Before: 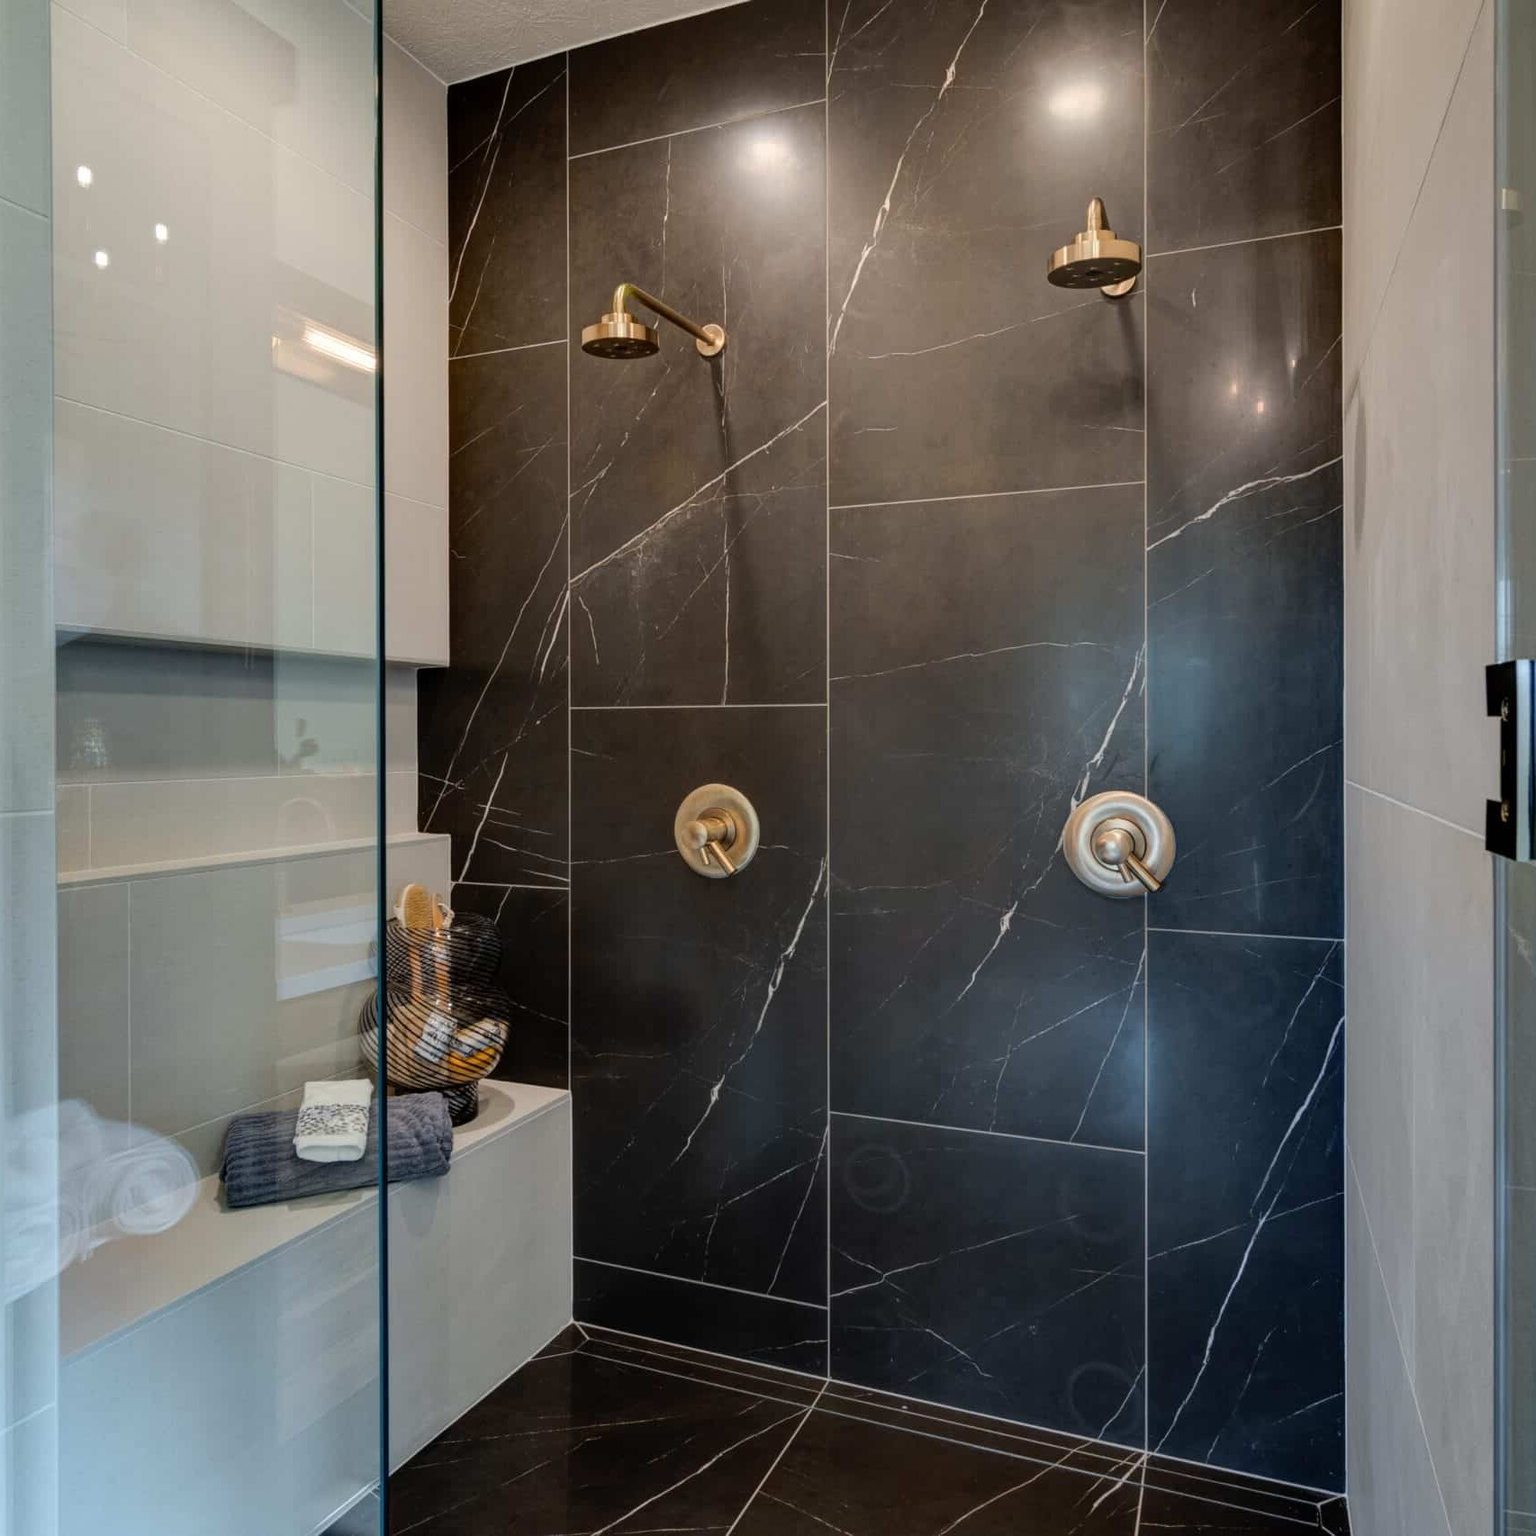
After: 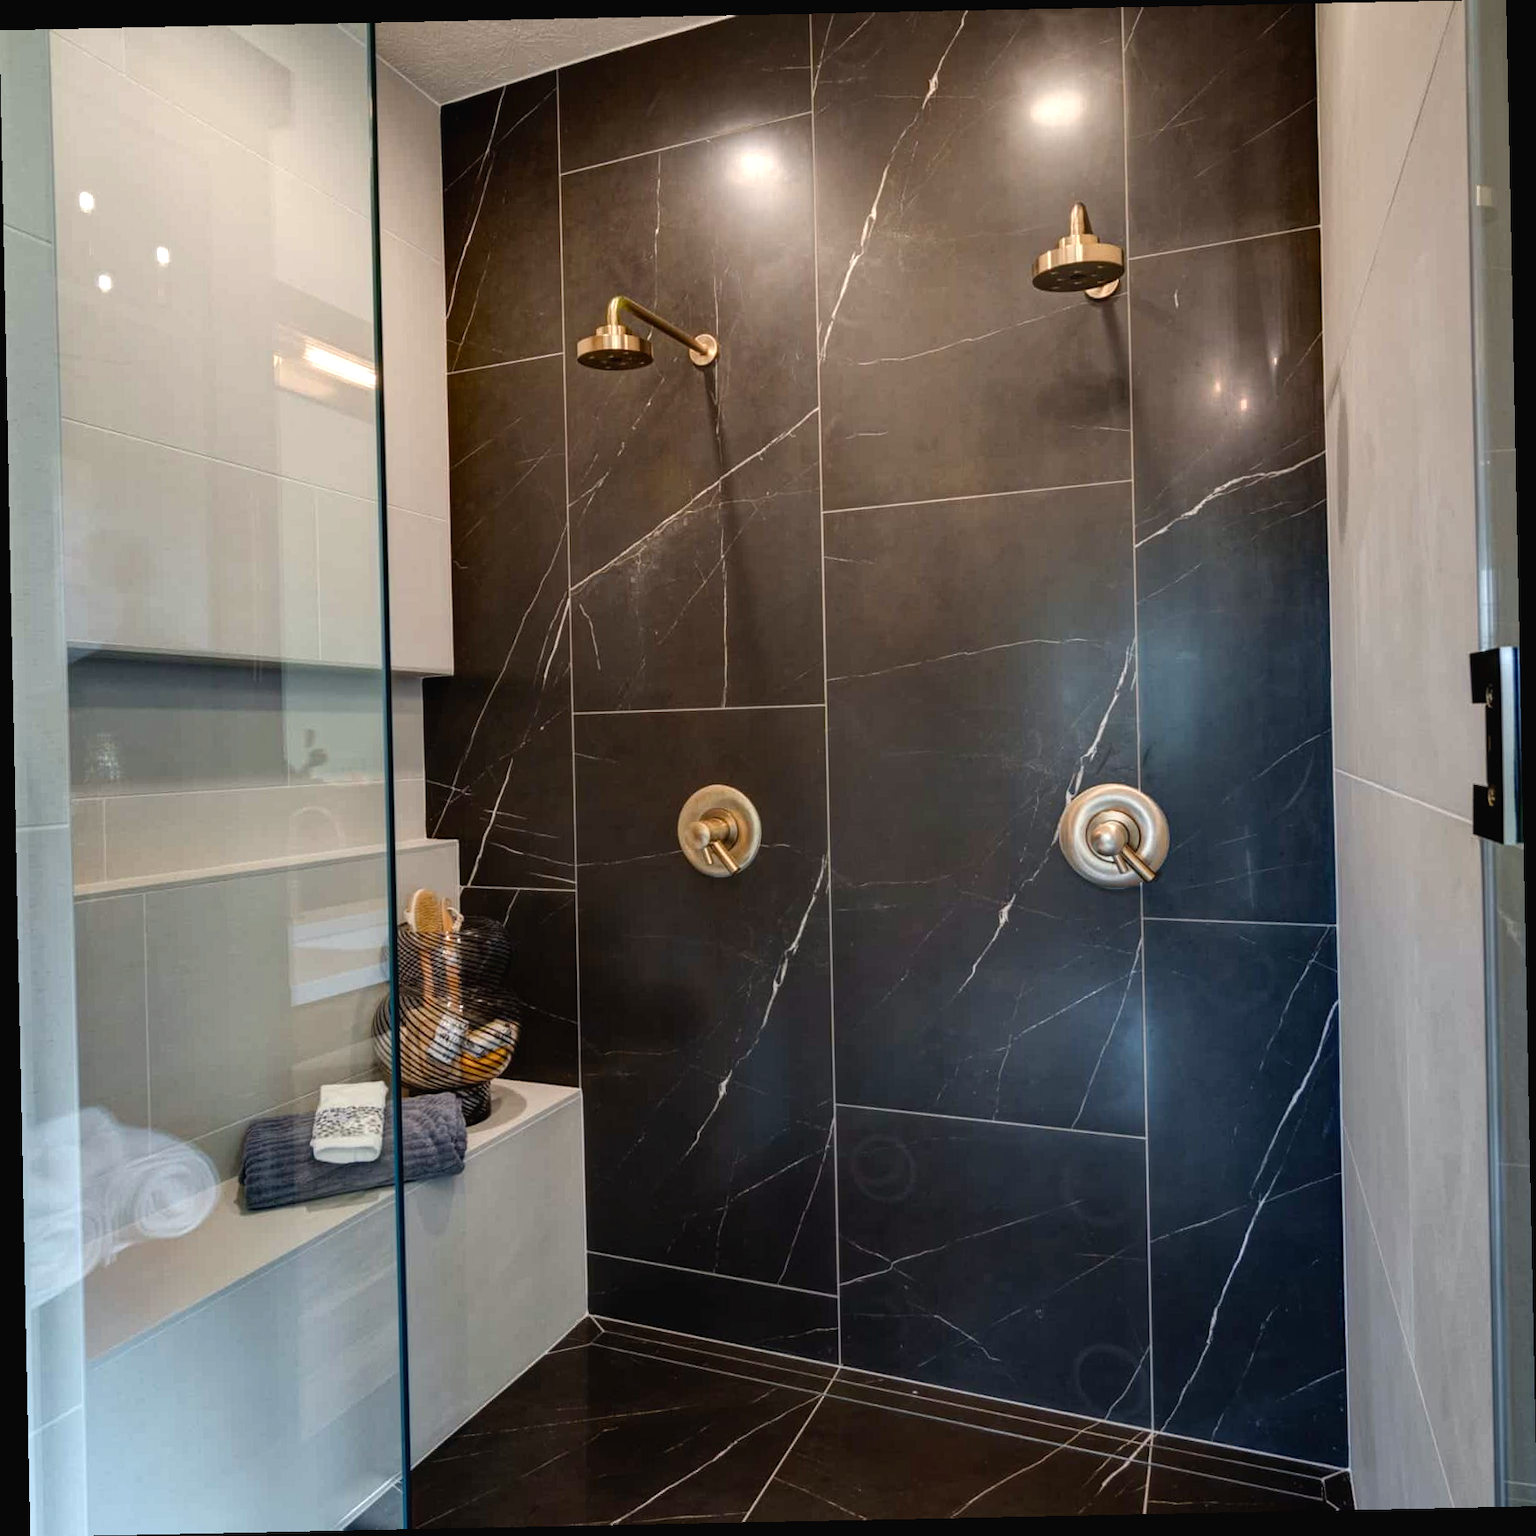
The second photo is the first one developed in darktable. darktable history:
rotate and perspective: rotation -1.17°, automatic cropping off
exposure: black level correction 0.001, compensate highlight preservation false
color balance rgb: shadows lift › chroma 1%, shadows lift › hue 28.8°, power › hue 60°, highlights gain › chroma 1%, highlights gain › hue 60°, global offset › luminance 0.25%, perceptual saturation grading › highlights -20%, perceptual saturation grading › shadows 20%, perceptual brilliance grading › highlights 10%, perceptual brilliance grading › shadows -5%, global vibrance 19.67%
